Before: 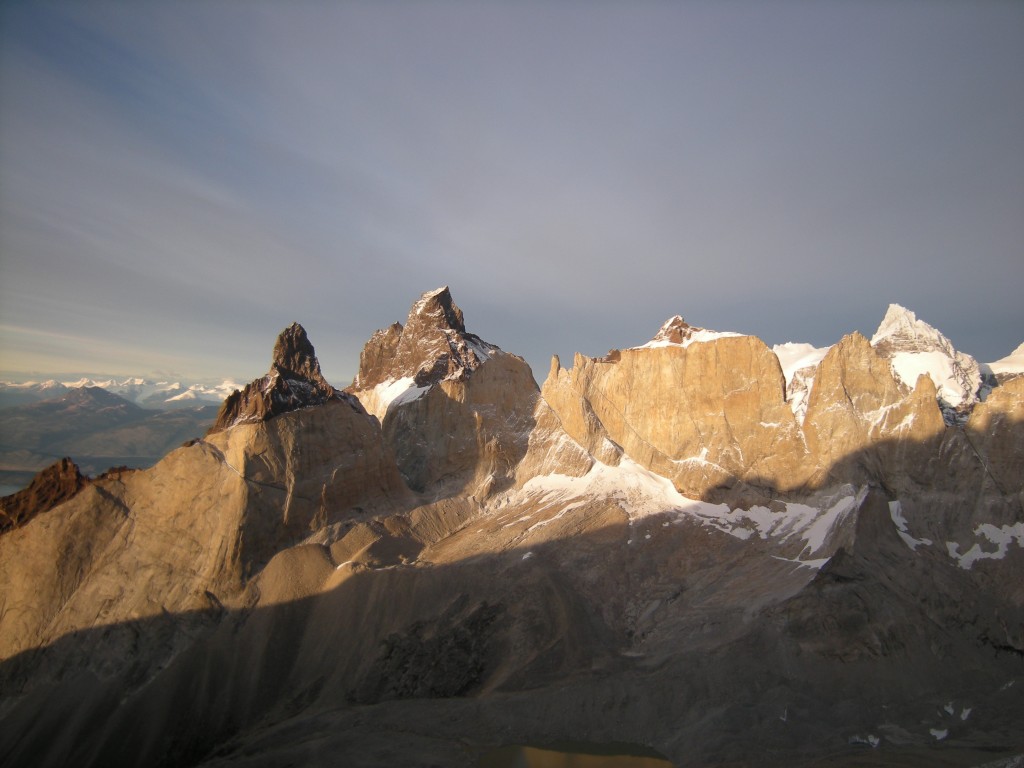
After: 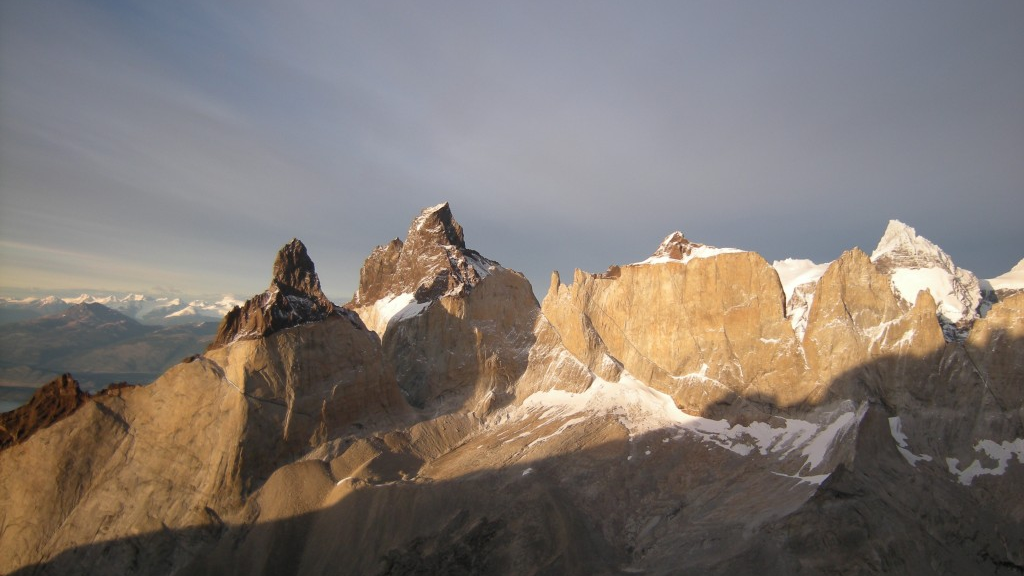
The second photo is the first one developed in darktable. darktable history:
crop: top 11.045%, bottom 13.896%
